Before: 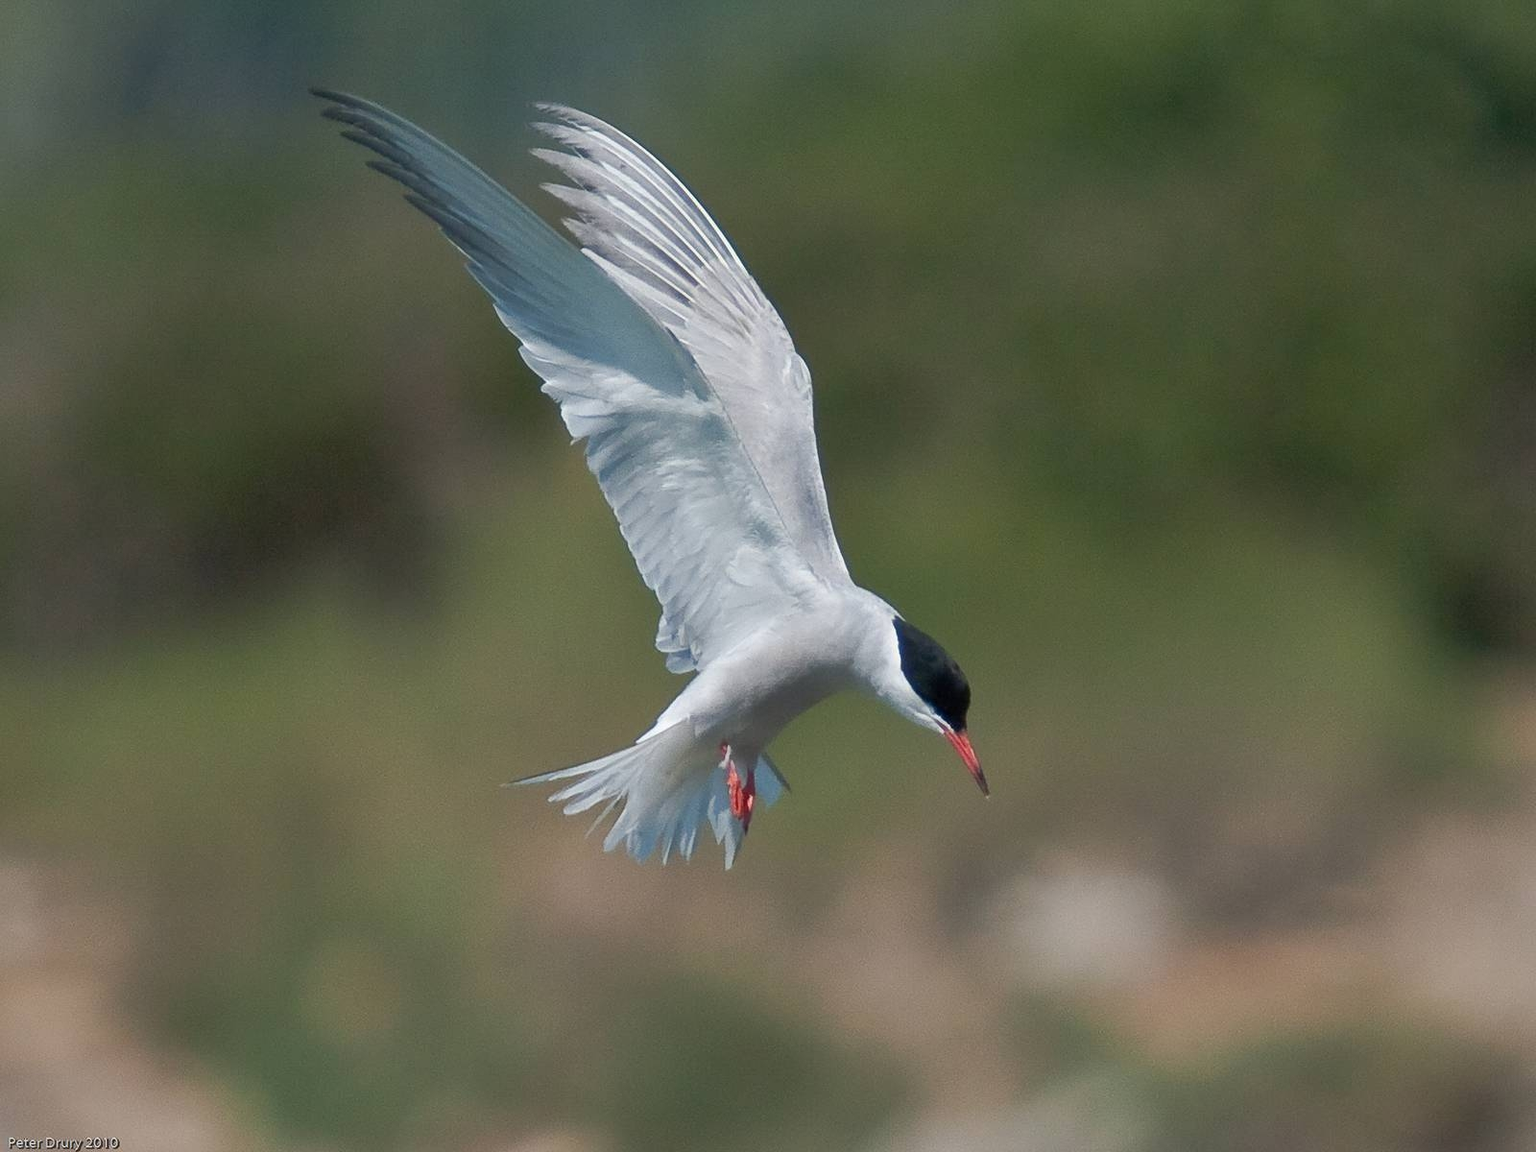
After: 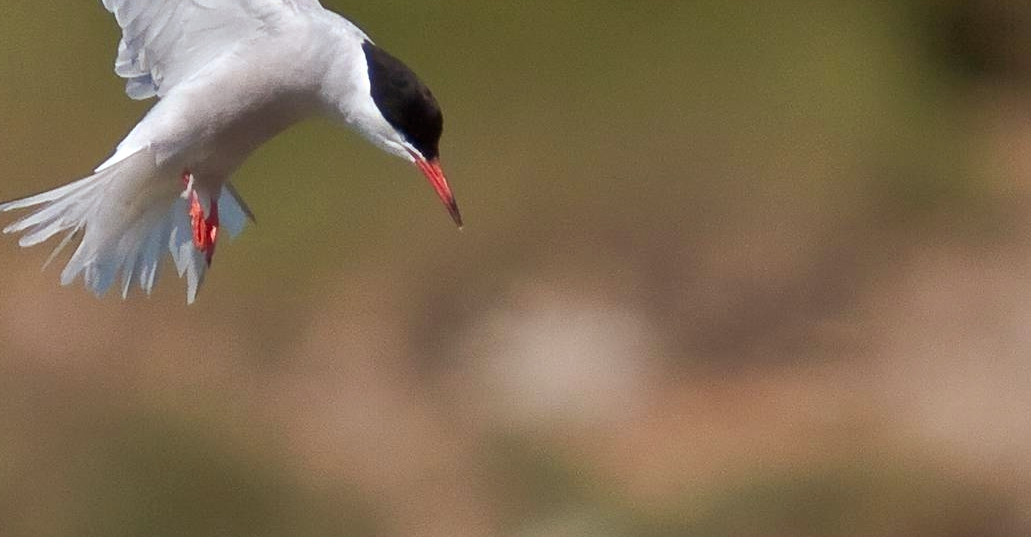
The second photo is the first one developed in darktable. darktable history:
tone equalizer: on, module defaults
rgb levels: mode RGB, independent channels, levels [[0, 0.5, 1], [0, 0.521, 1], [0, 0.536, 1]]
crop and rotate: left 35.509%, top 50.238%, bottom 4.934%
exposure: exposure 0.2 EV, compensate highlight preservation false
